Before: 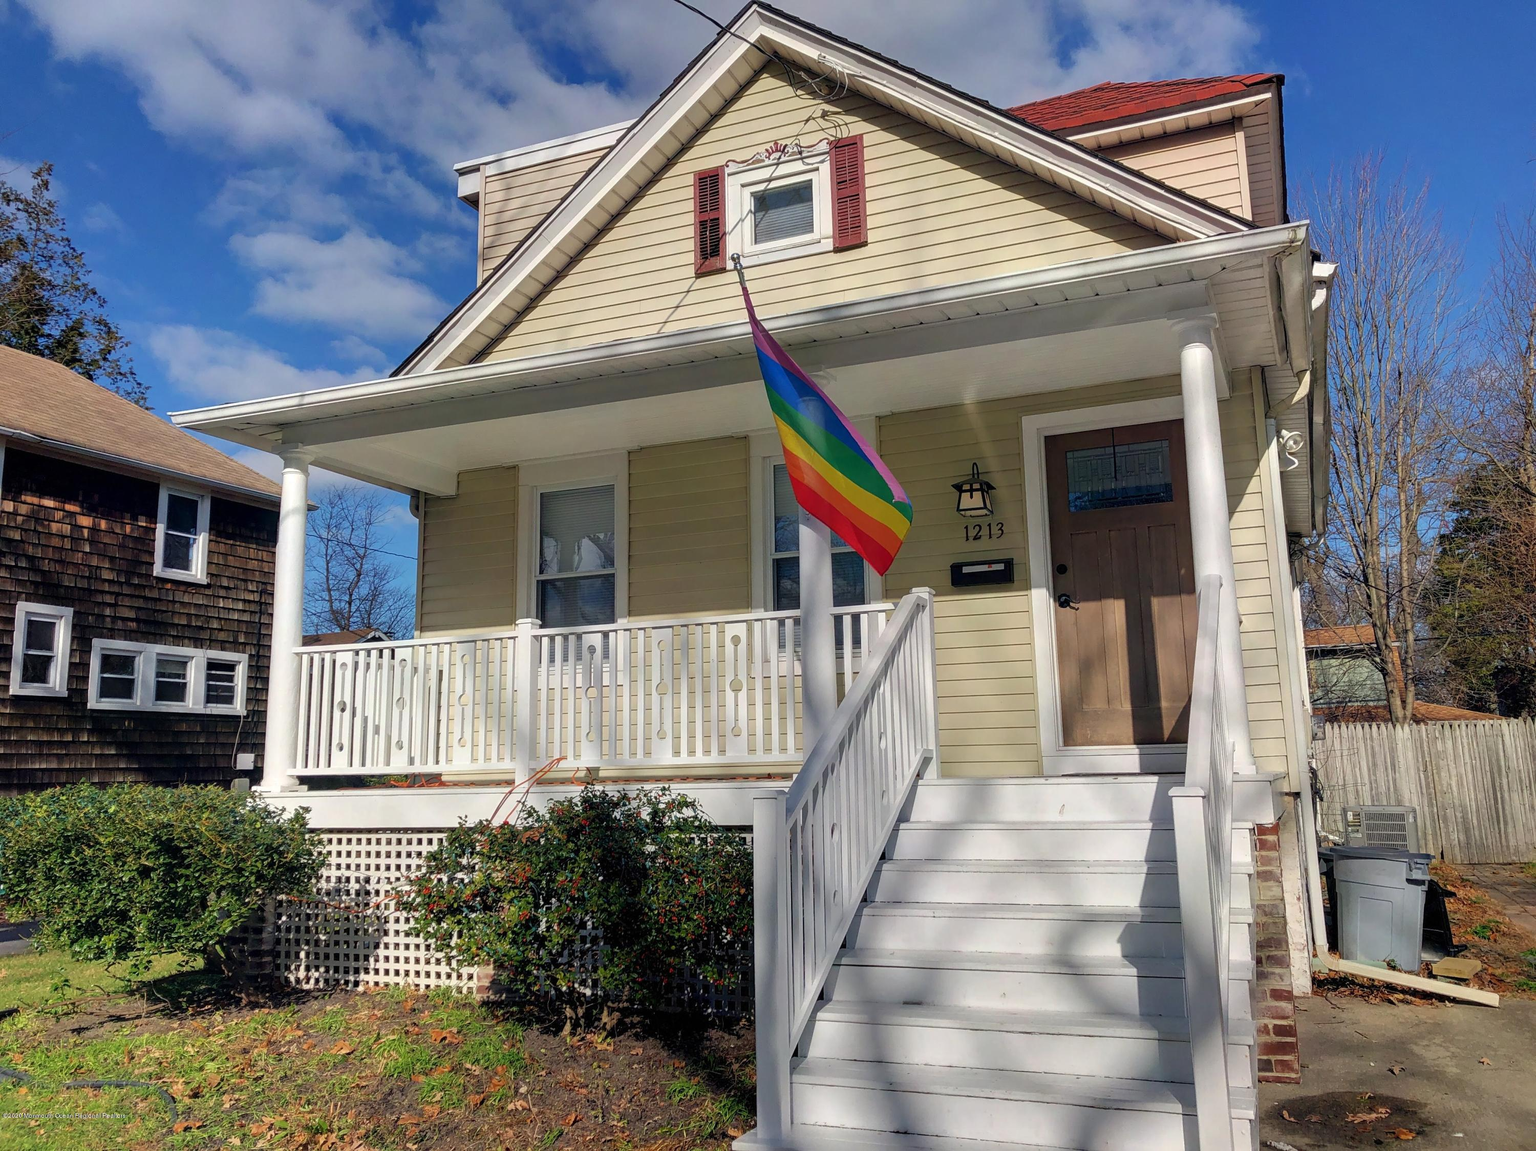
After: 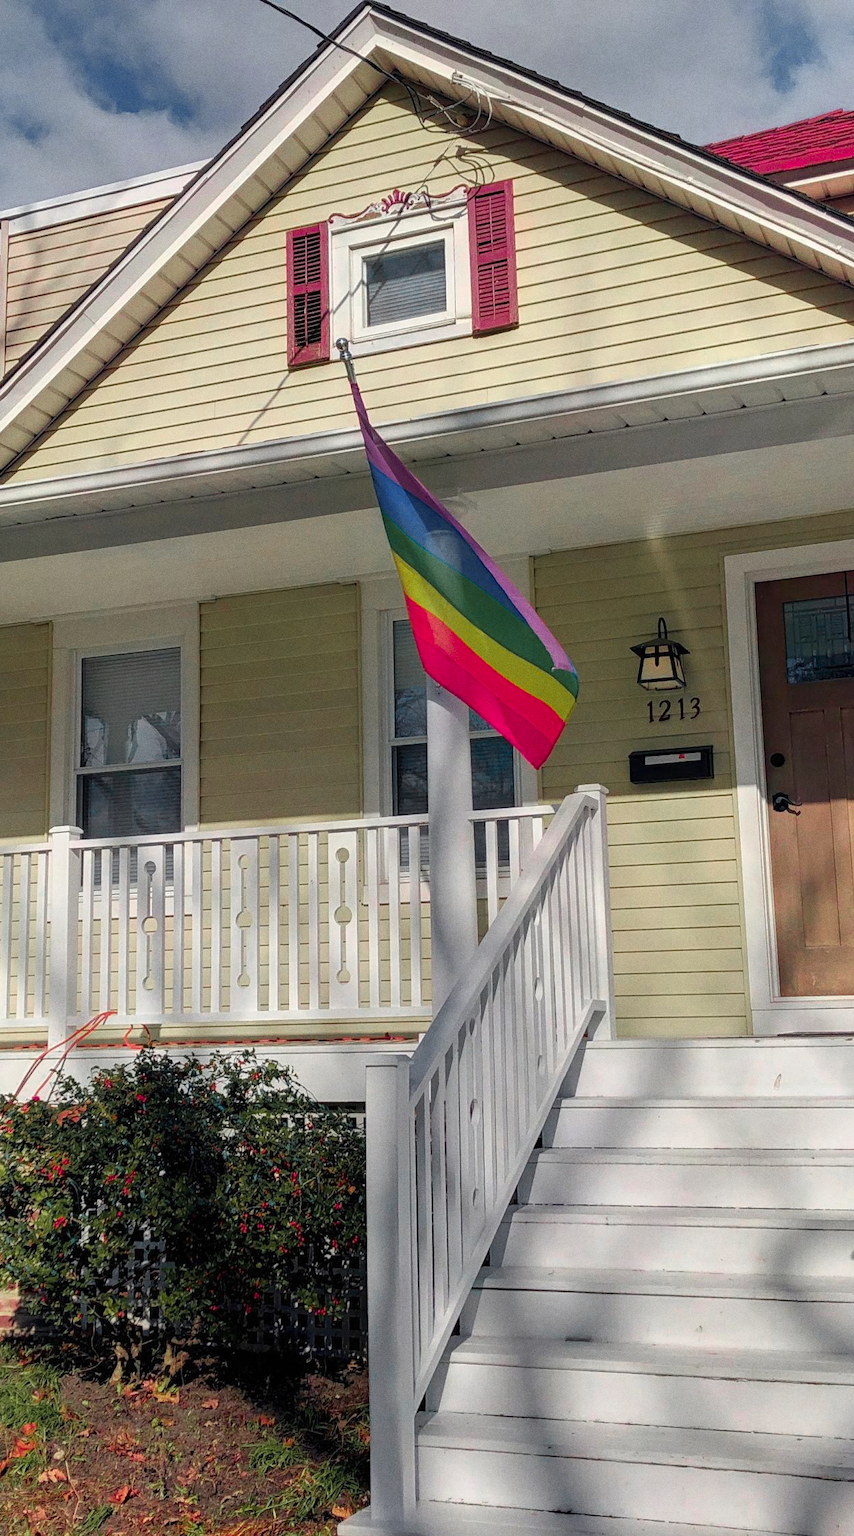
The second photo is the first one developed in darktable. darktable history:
grain: coarseness 0.09 ISO
crop: left 31.229%, right 27.105%
color zones: curves: ch0 [(0, 0.533) (0.126, 0.533) (0.234, 0.533) (0.368, 0.357) (0.5, 0.5) (0.625, 0.5) (0.74, 0.637) (0.875, 0.5)]; ch1 [(0.004, 0.708) (0.129, 0.662) (0.25, 0.5) (0.375, 0.331) (0.496, 0.396) (0.625, 0.649) (0.739, 0.26) (0.875, 0.5) (1, 0.478)]; ch2 [(0, 0.409) (0.132, 0.403) (0.236, 0.558) (0.379, 0.448) (0.5, 0.5) (0.625, 0.5) (0.691, 0.39) (0.875, 0.5)]
